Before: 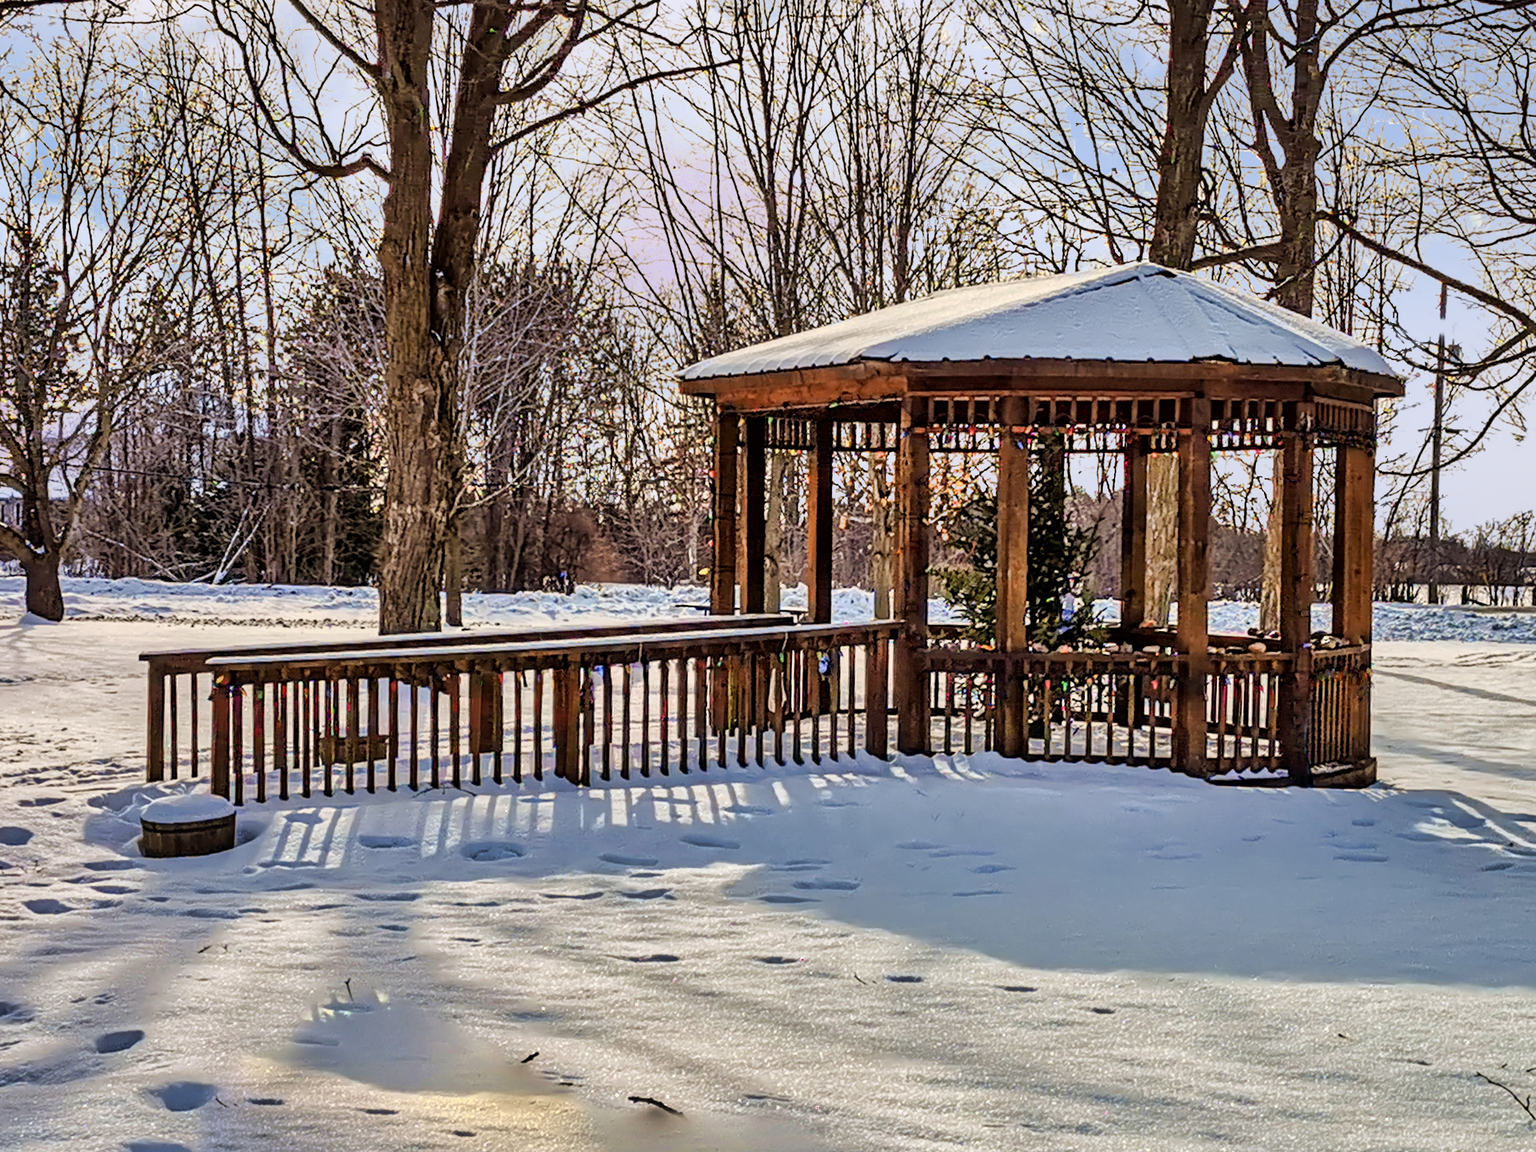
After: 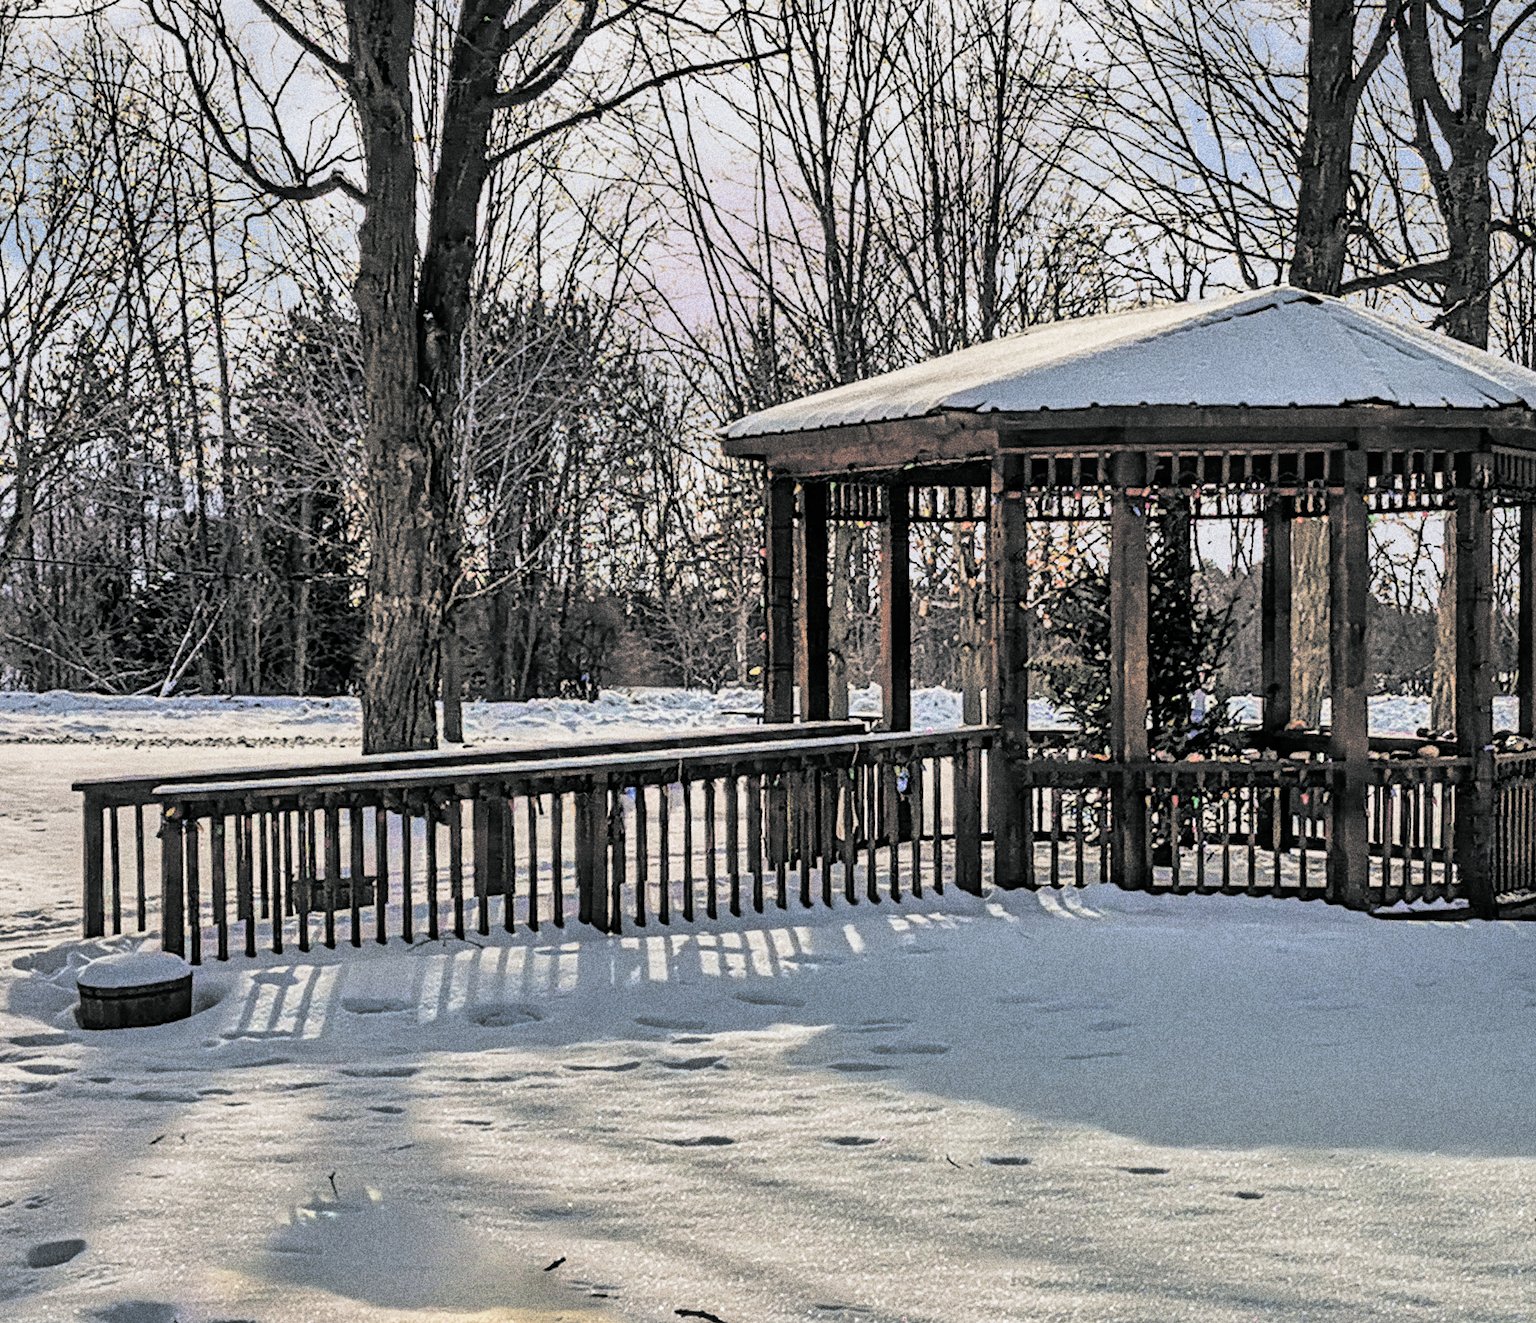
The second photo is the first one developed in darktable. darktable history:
crop and rotate: angle 1°, left 4.281%, top 0.642%, right 11.383%, bottom 2.486%
color zones: curves: ch0 [(0, 0.5) (0.143, 0.5) (0.286, 0.5) (0.429, 0.5) (0.571, 0.5) (0.714, 0.476) (0.857, 0.5) (1, 0.5)]; ch2 [(0, 0.5) (0.143, 0.5) (0.286, 0.5) (0.429, 0.5) (0.571, 0.5) (0.714, 0.487) (0.857, 0.5) (1, 0.5)]
split-toning: shadows › hue 190.8°, shadows › saturation 0.05, highlights › hue 54°, highlights › saturation 0.05, compress 0%
grain: coarseness 10.62 ISO, strength 55.56%
